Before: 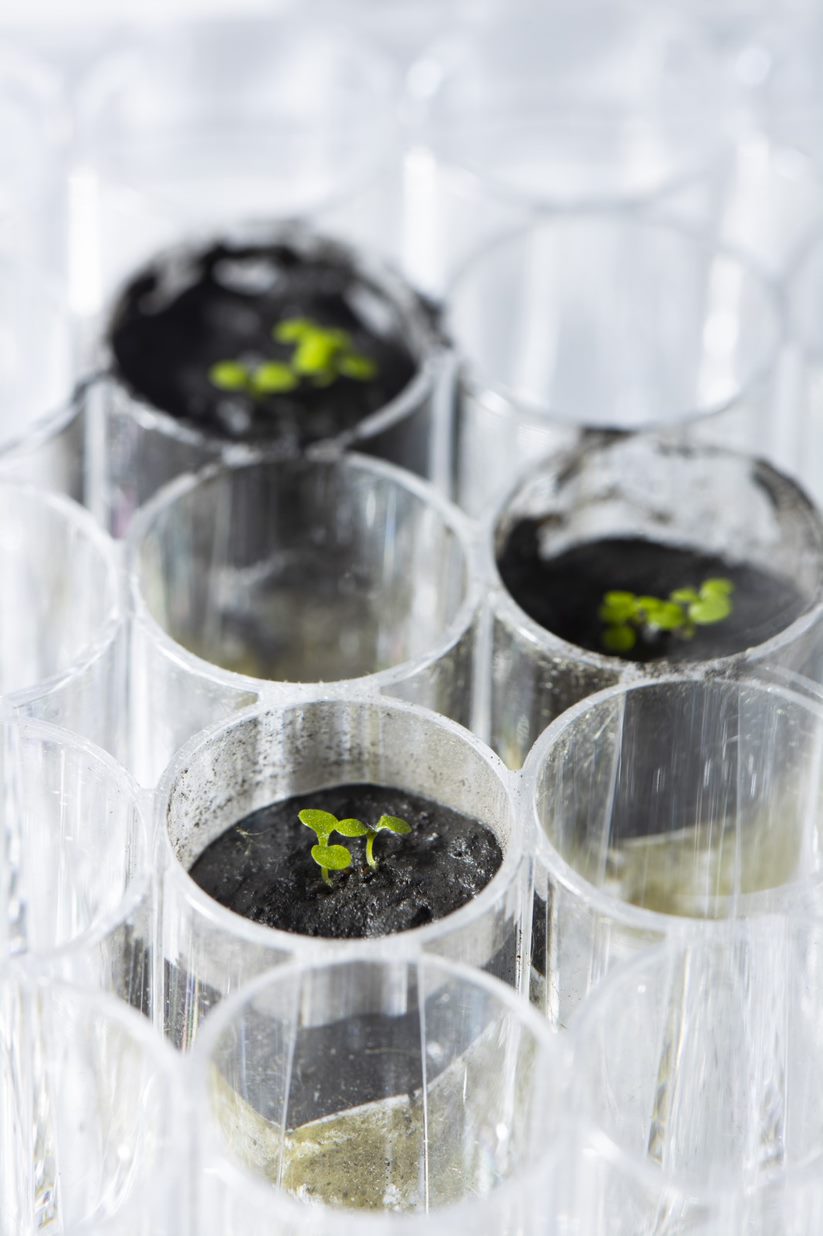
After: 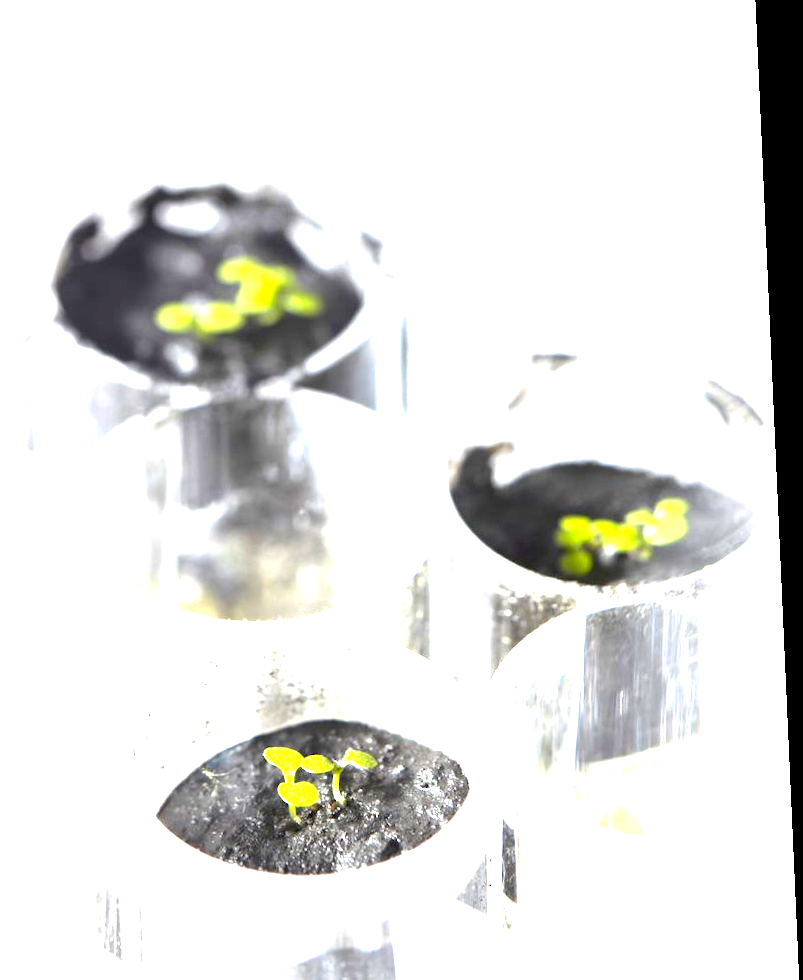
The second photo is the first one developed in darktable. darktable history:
crop: left 8.155%, top 6.611%, bottom 15.385%
rotate and perspective: rotation -2.56°, automatic cropping off
exposure: black level correction 0.001, exposure 2.607 EV, compensate exposure bias true, compensate highlight preservation false
